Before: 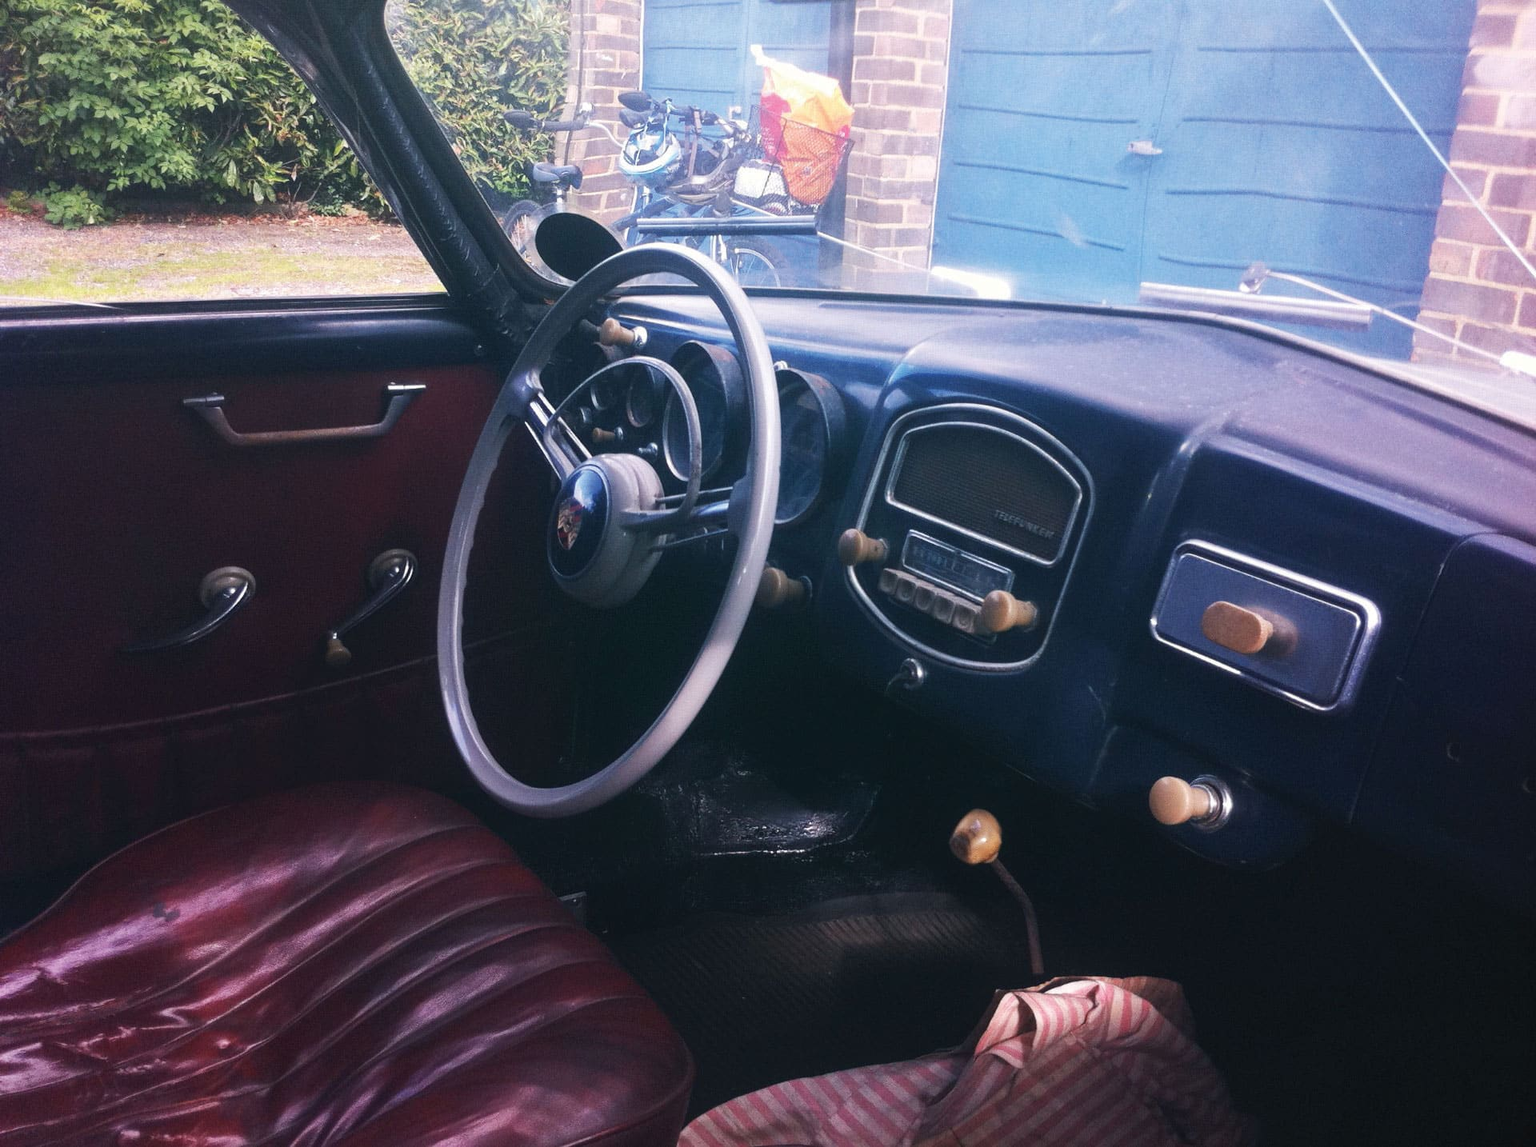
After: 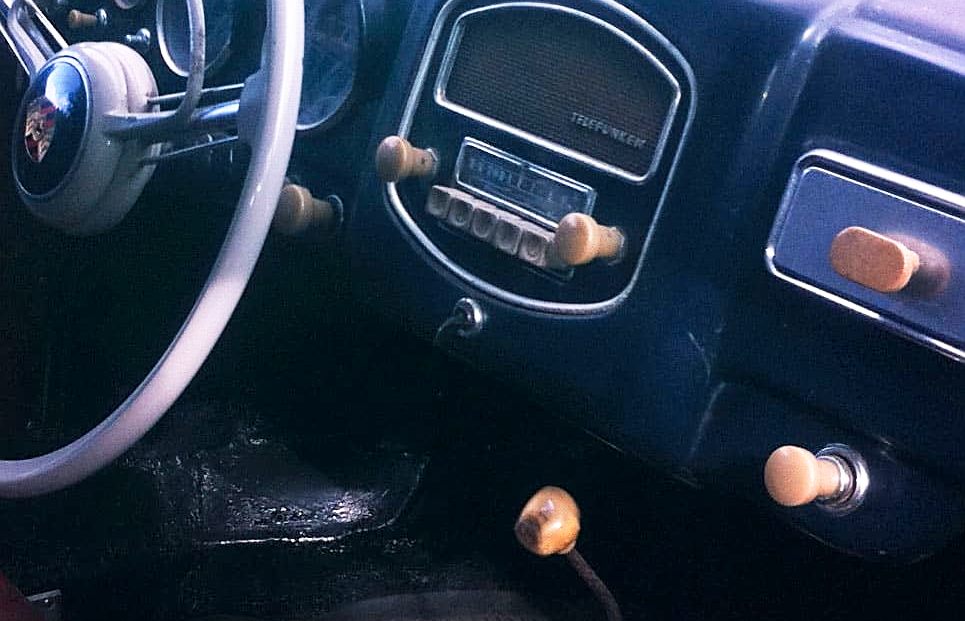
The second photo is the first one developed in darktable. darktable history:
crop: left 35.03%, top 36.625%, right 14.663%, bottom 20.057%
sharpen: on, module defaults
contrast brightness saturation: brightness 0.15
tone curve: curves: ch0 [(0, 0) (0.003, 0) (0.011, 0.001) (0.025, 0.002) (0.044, 0.004) (0.069, 0.006) (0.1, 0.009) (0.136, 0.03) (0.177, 0.076) (0.224, 0.13) (0.277, 0.202) (0.335, 0.28) (0.399, 0.367) (0.468, 0.46) (0.543, 0.562) (0.623, 0.67) (0.709, 0.787) (0.801, 0.889) (0.898, 0.972) (1, 1)], preserve colors none
